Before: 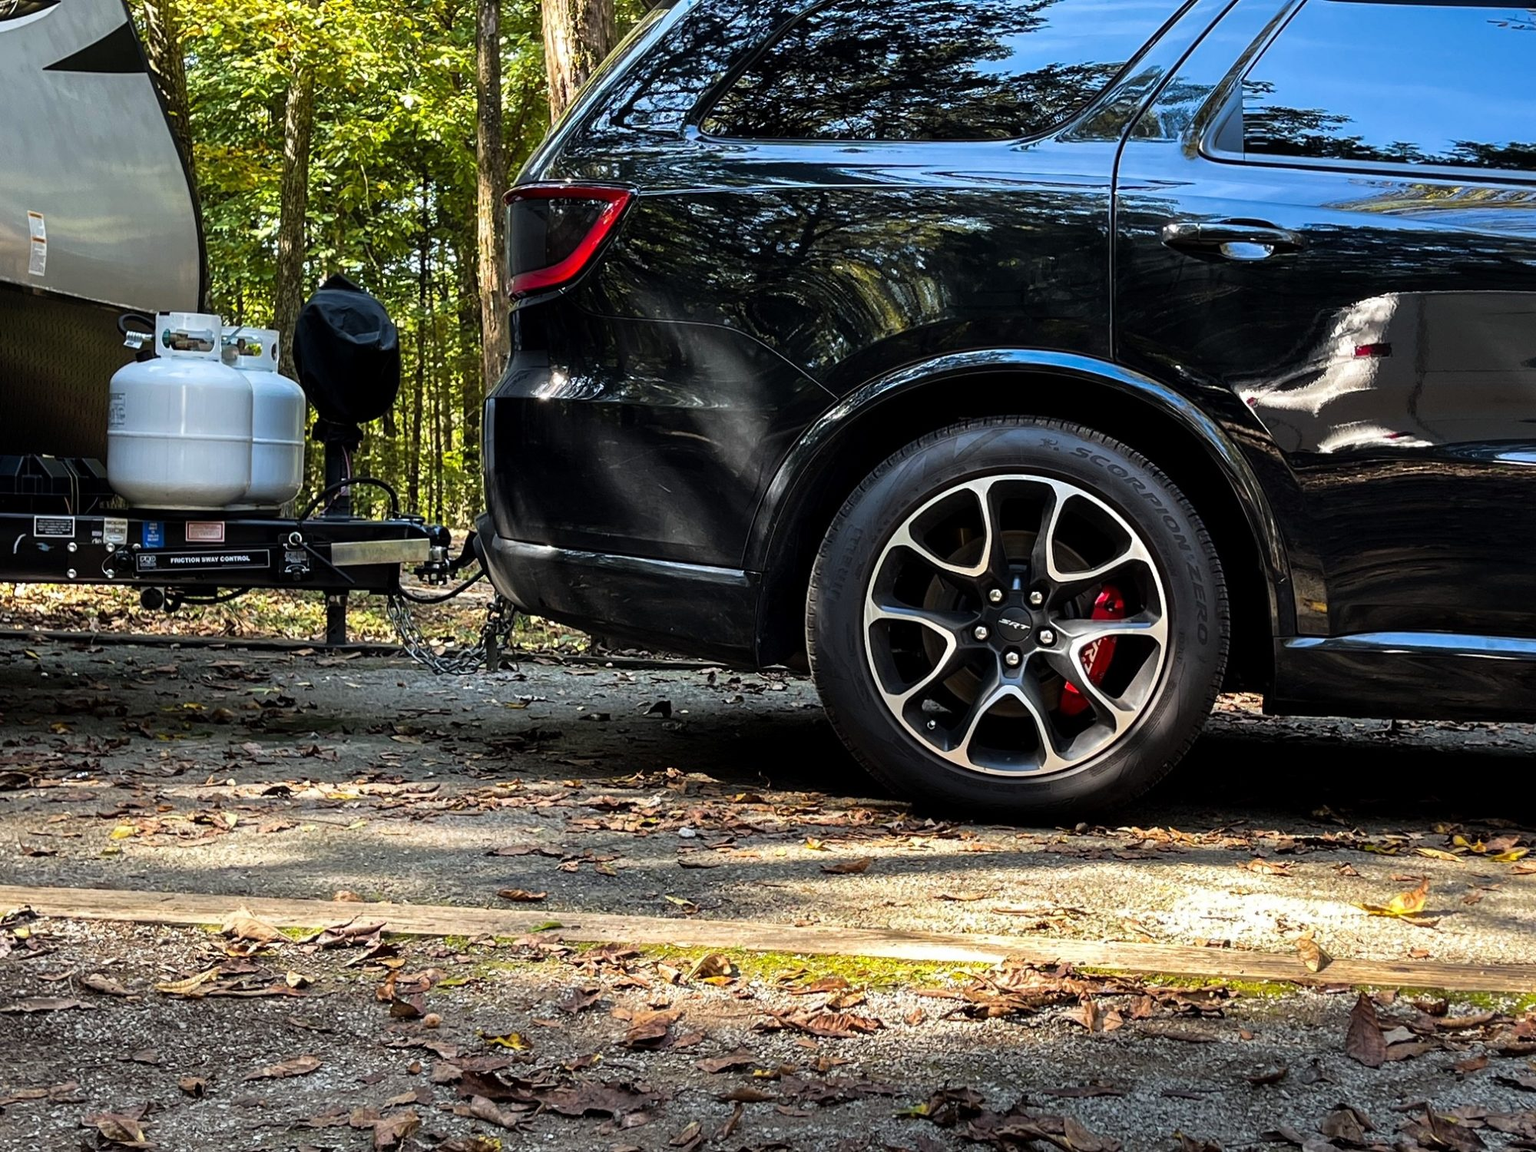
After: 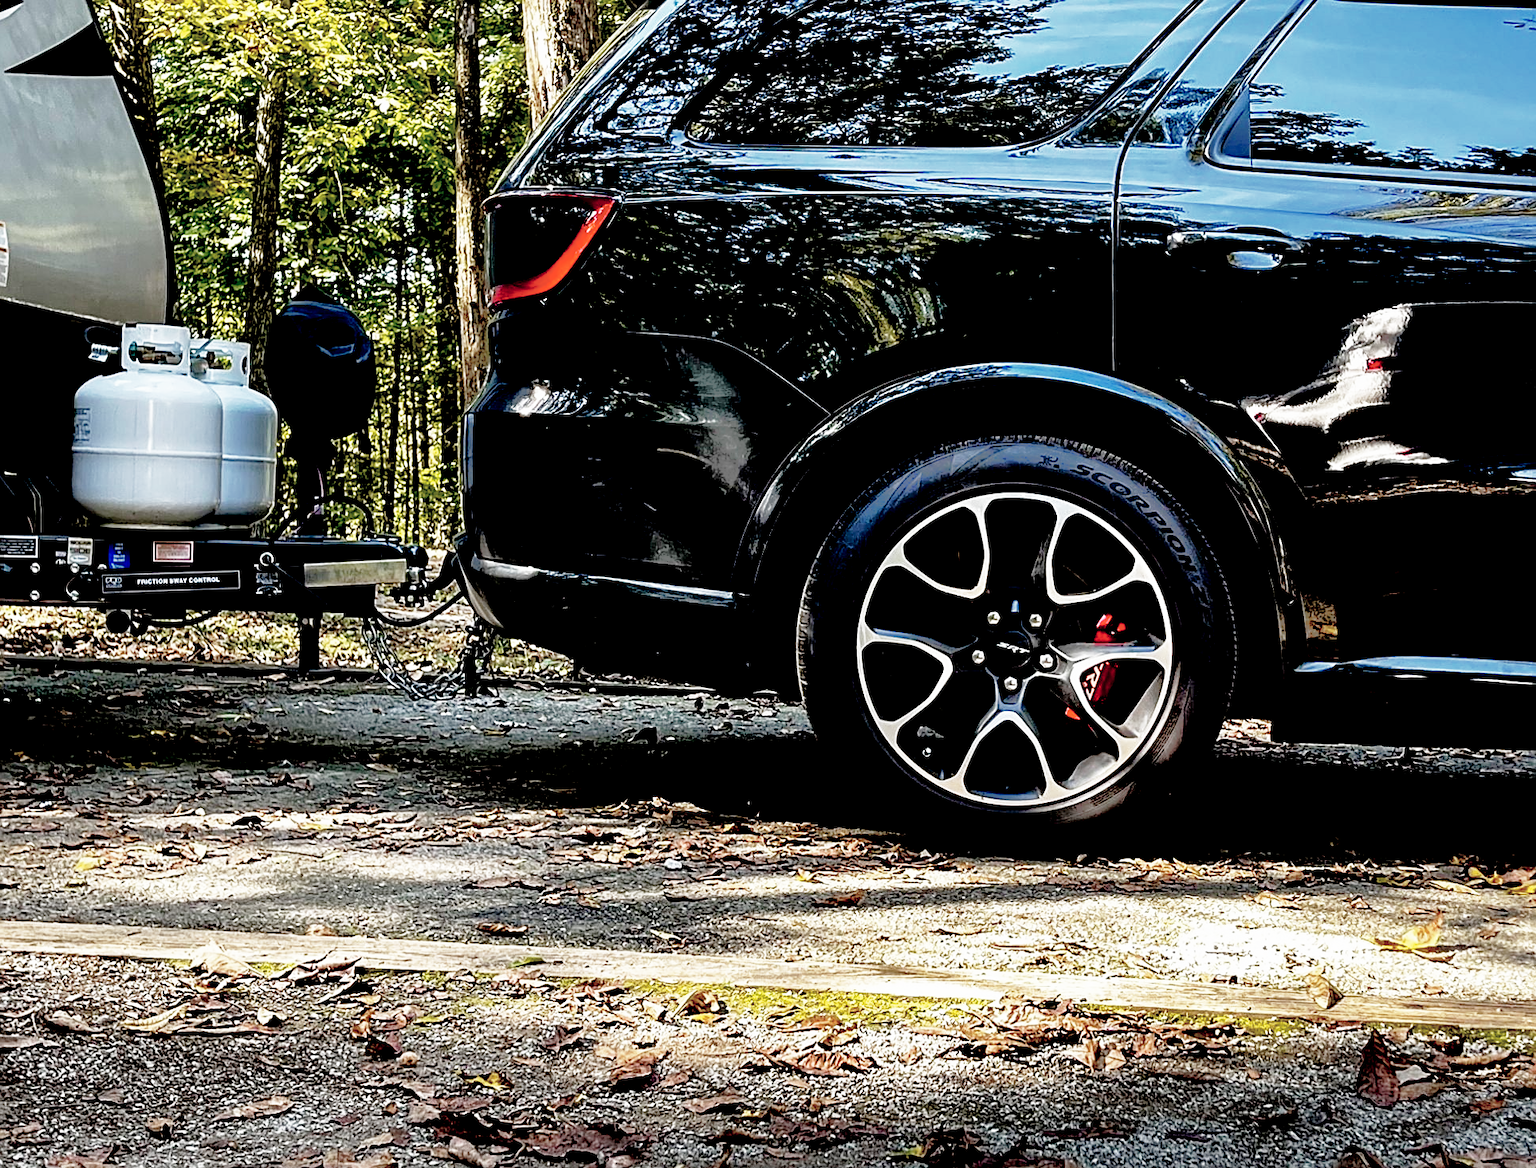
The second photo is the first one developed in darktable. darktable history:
exposure: black level correction 0.046, exposure -0.228 EV, compensate highlight preservation false
crop and rotate: left 2.536%, right 1.107%, bottom 2.246%
color zones: curves: ch0 [(0, 0.559) (0.153, 0.551) (0.229, 0.5) (0.429, 0.5) (0.571, 0.5) (0.714, 0.5) (0.857, 0.5) (1, 0.559)]; ch1 [(0, 0.417) (0.112, 0.336) (0.213, 0.26) (0.429, 0.34) (0.571, 0.35) (0.683, 0.331) (0.857, 0.344) (1, 0.417)]
shadows and highlights: on, module defaults
sharpen: on, module defaults
base curve: curves: ch0 [(0, 0) (0.026, 0.03) (0.109, 0.232) (0.351, 0.748) (0.669, 0.968) (1, 1)], preserve colors none
